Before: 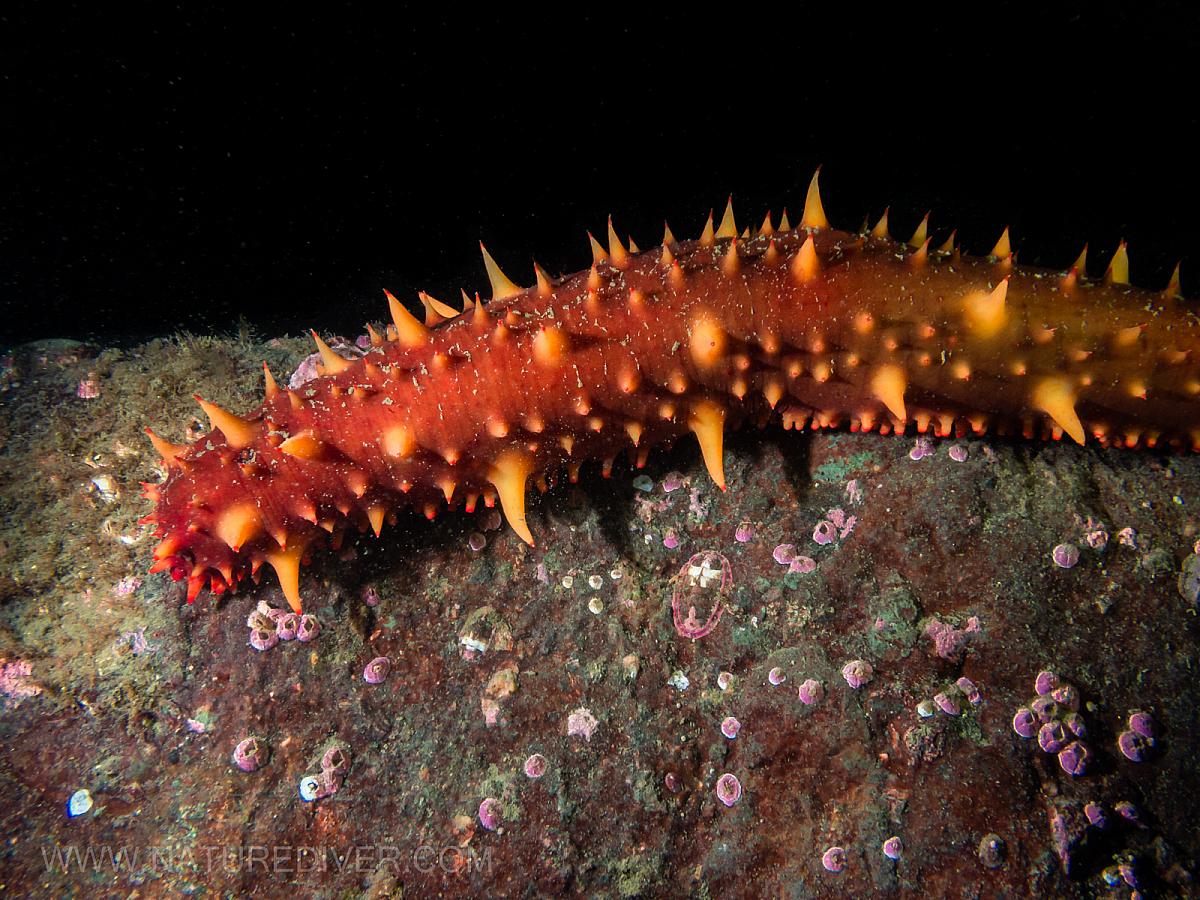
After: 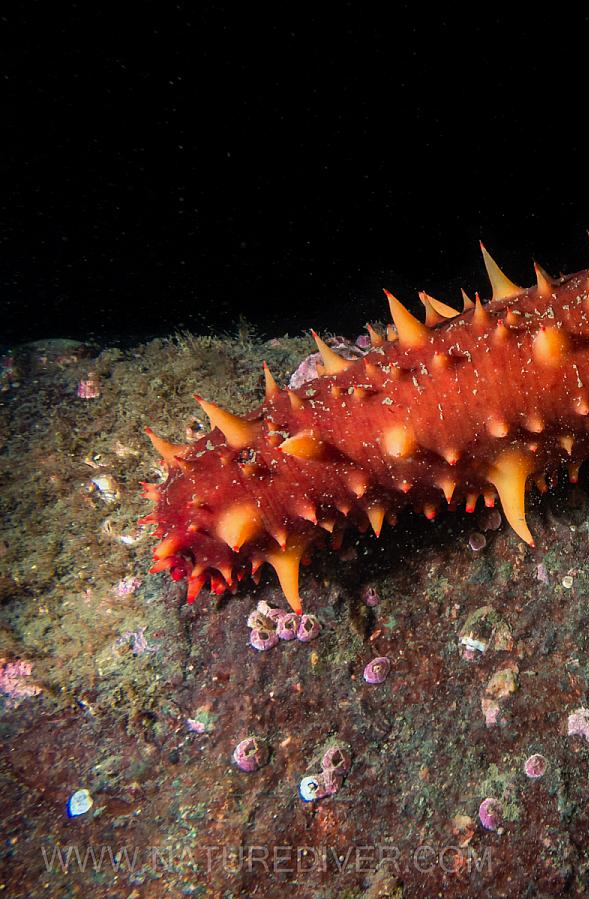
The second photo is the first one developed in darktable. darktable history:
exposure: exposure -0.071 EV, compensate highlight preservation false
crop and rotate: left 0.042%, top 0%, right 50.815%
